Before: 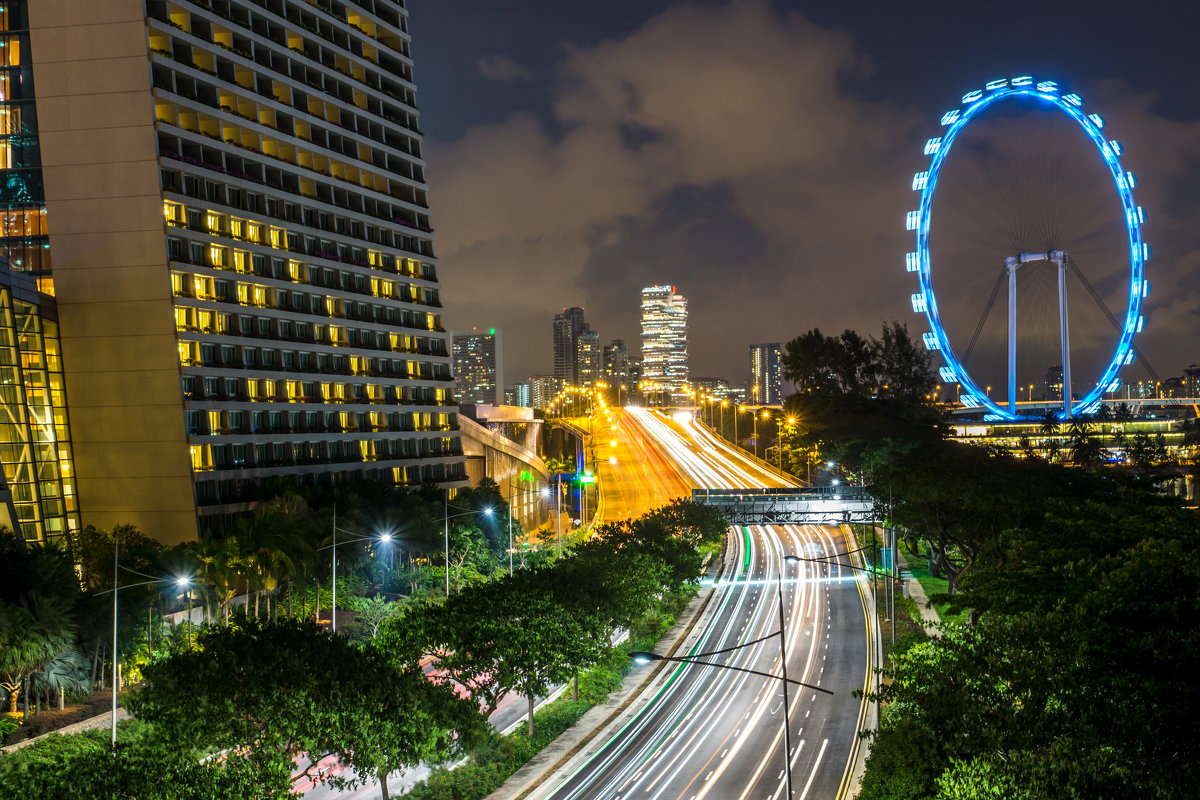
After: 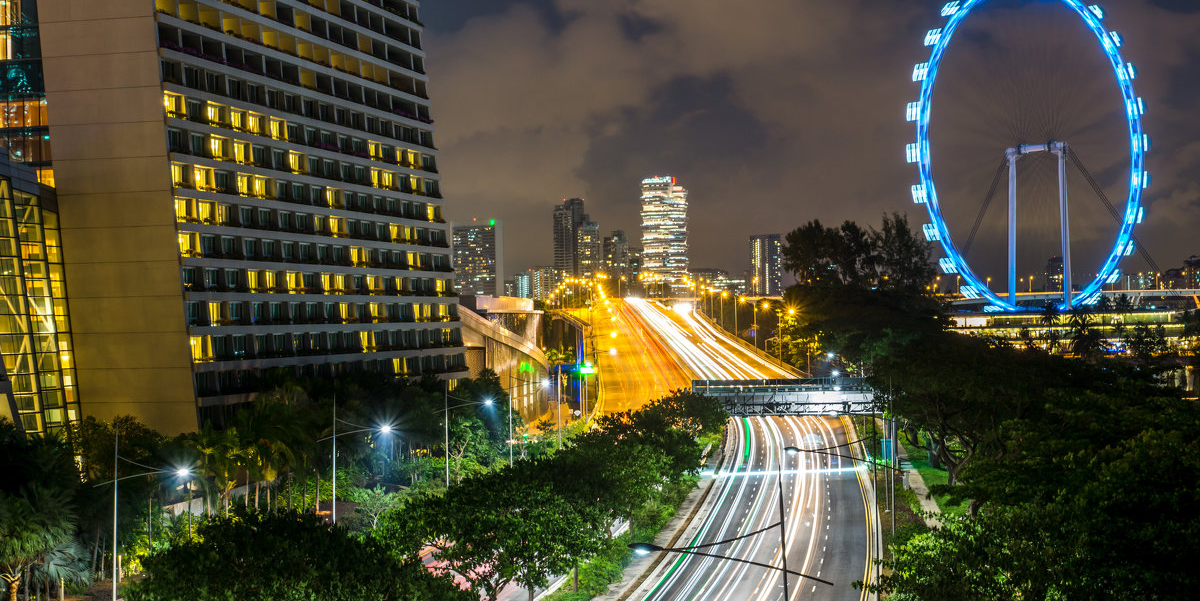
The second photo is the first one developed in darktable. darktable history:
crop: top 13.627%, bottom 11.187%
